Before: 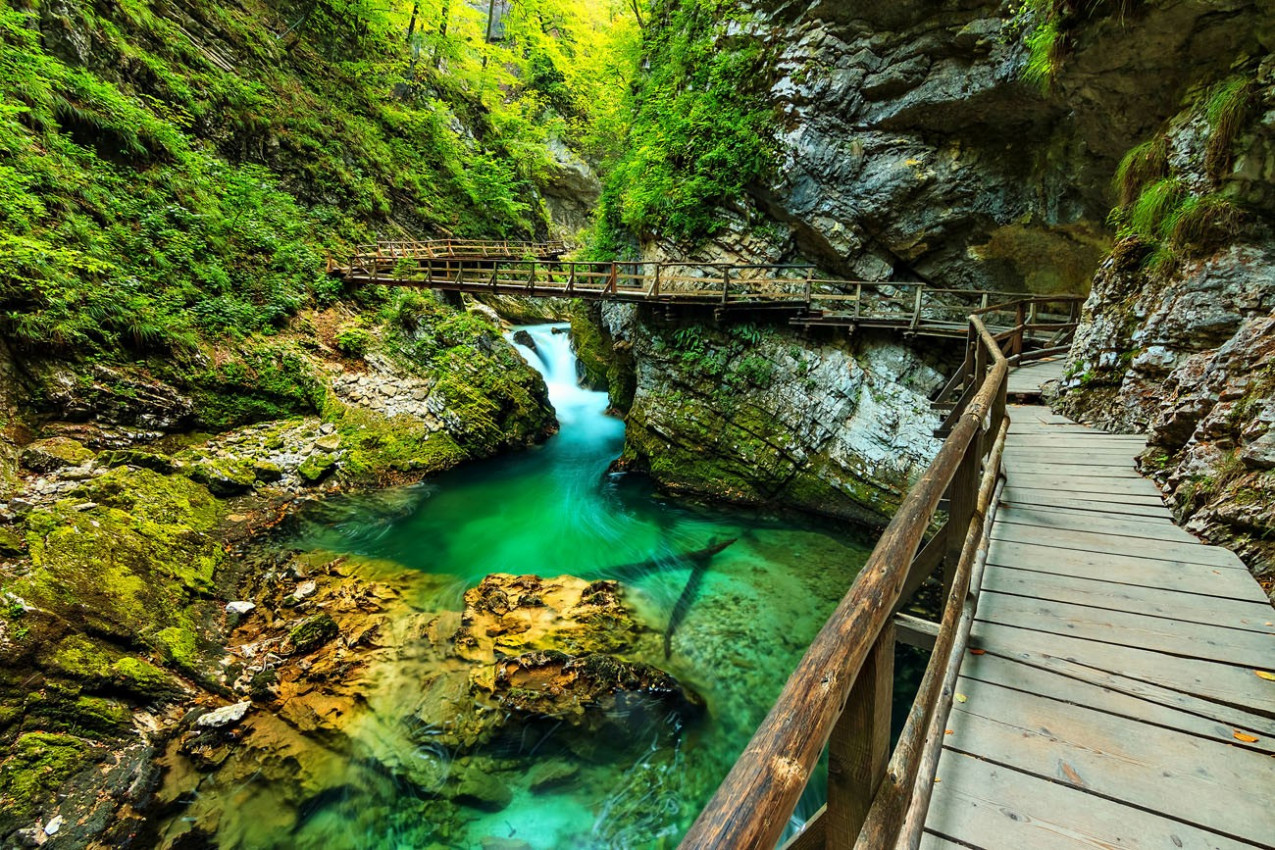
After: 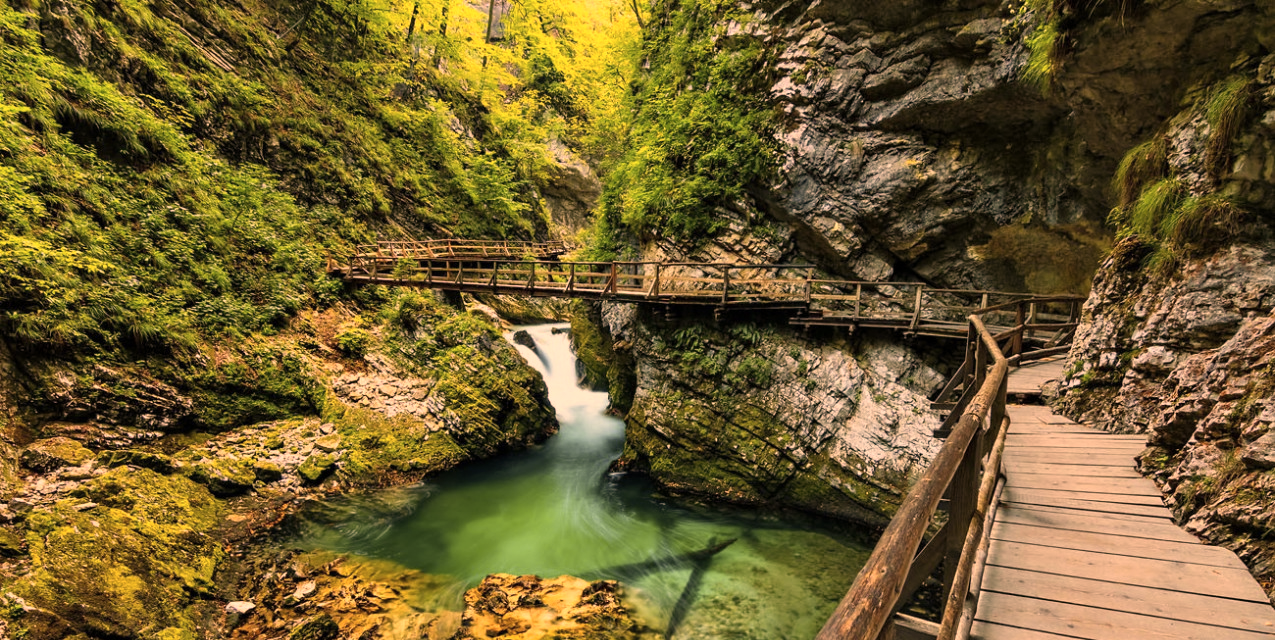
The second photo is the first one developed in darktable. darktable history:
color correction: highlights a* 39.37, highlights b* 39.83, saturation 0.69
crop: bottom 24.691%
